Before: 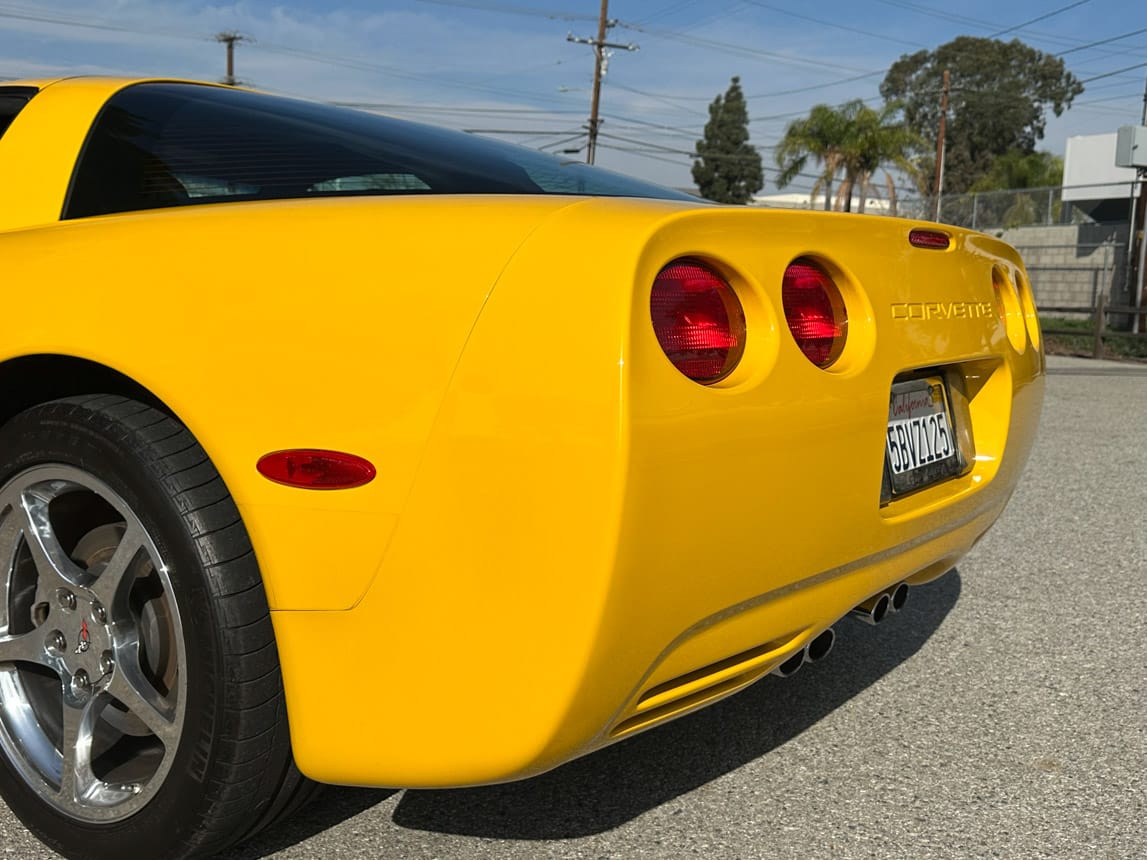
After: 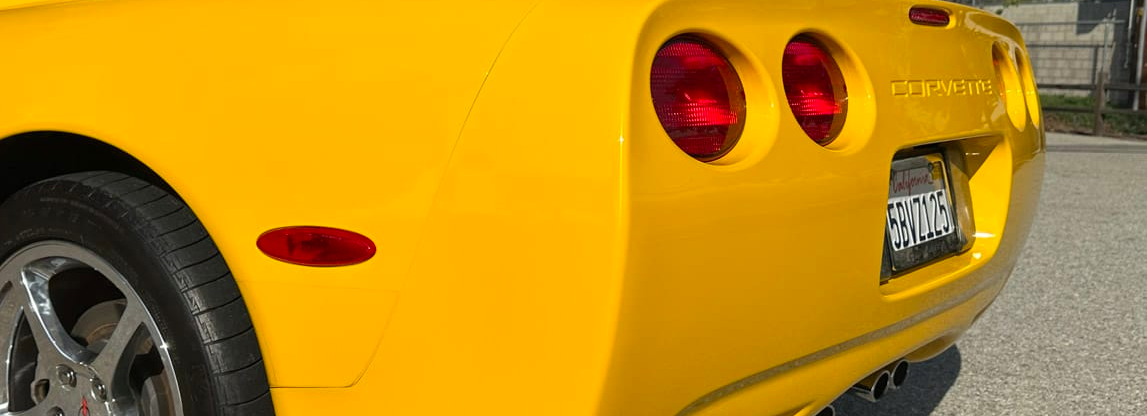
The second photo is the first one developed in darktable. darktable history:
crop and rotate: top 25.953%, bottom 25.639%
contrast brightness saturation: saturation 0.133
shadows and highlights: shadows 31.08, highlights -0.016, soften with gaussian
